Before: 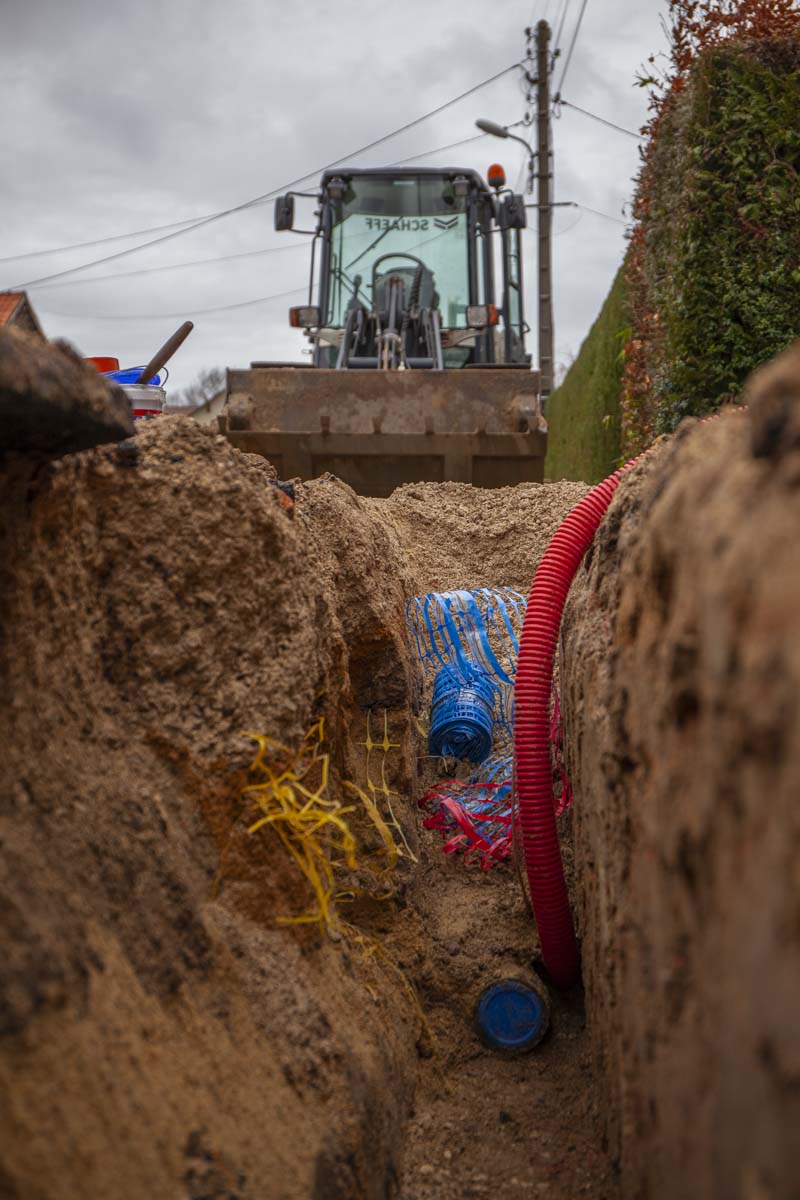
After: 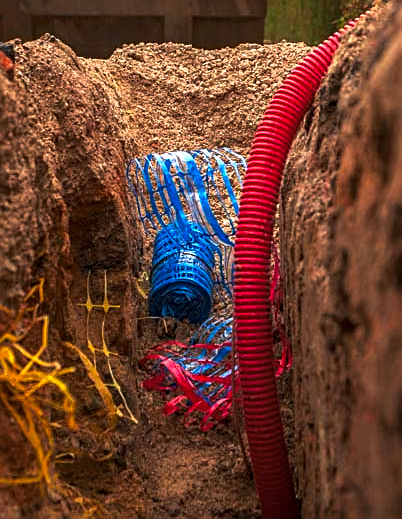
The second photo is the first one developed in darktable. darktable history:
tone curve: curves: ch0 [(0, 0) (0.536, 0.402) (1, 1)], preserve colors none
sharpen: on, module defaults
crop: left 35.03%, top 36.625%, right 14.663%, bottom 20.057%
exposure: exposure 0.178 EV, compensate exposure bias true, compensate highlight preservation false
